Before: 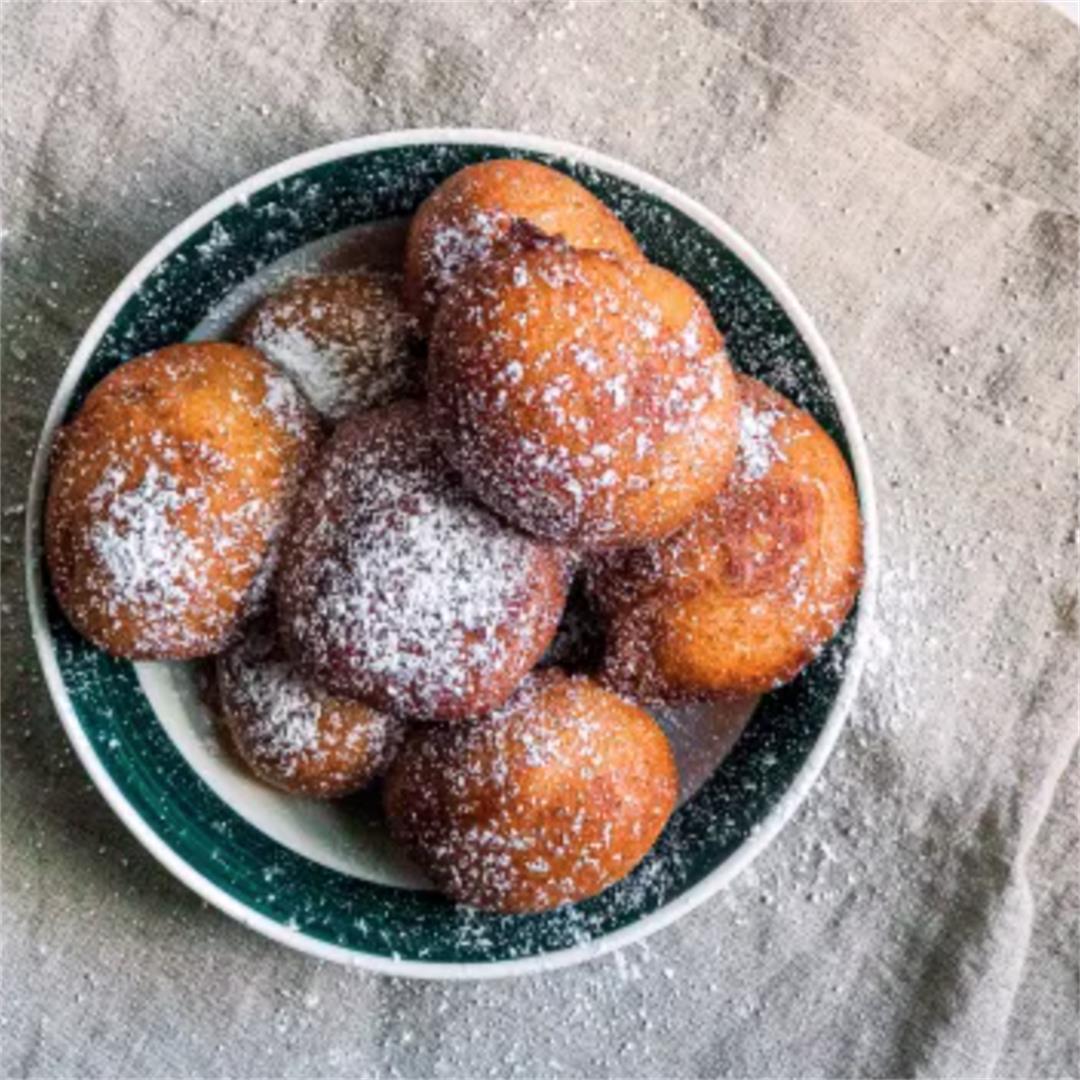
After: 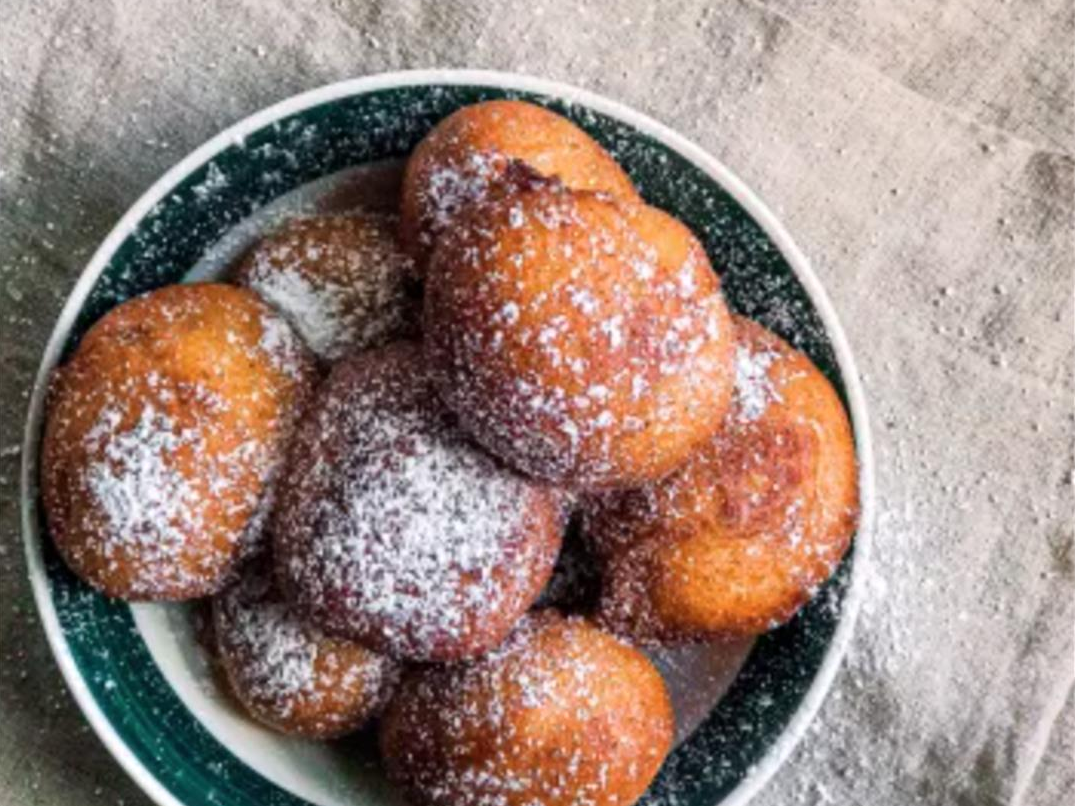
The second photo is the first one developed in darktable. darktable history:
crop: left 0.387%, top 5.469%, bottom 19.809%
tone equalizer: on, module defaults
